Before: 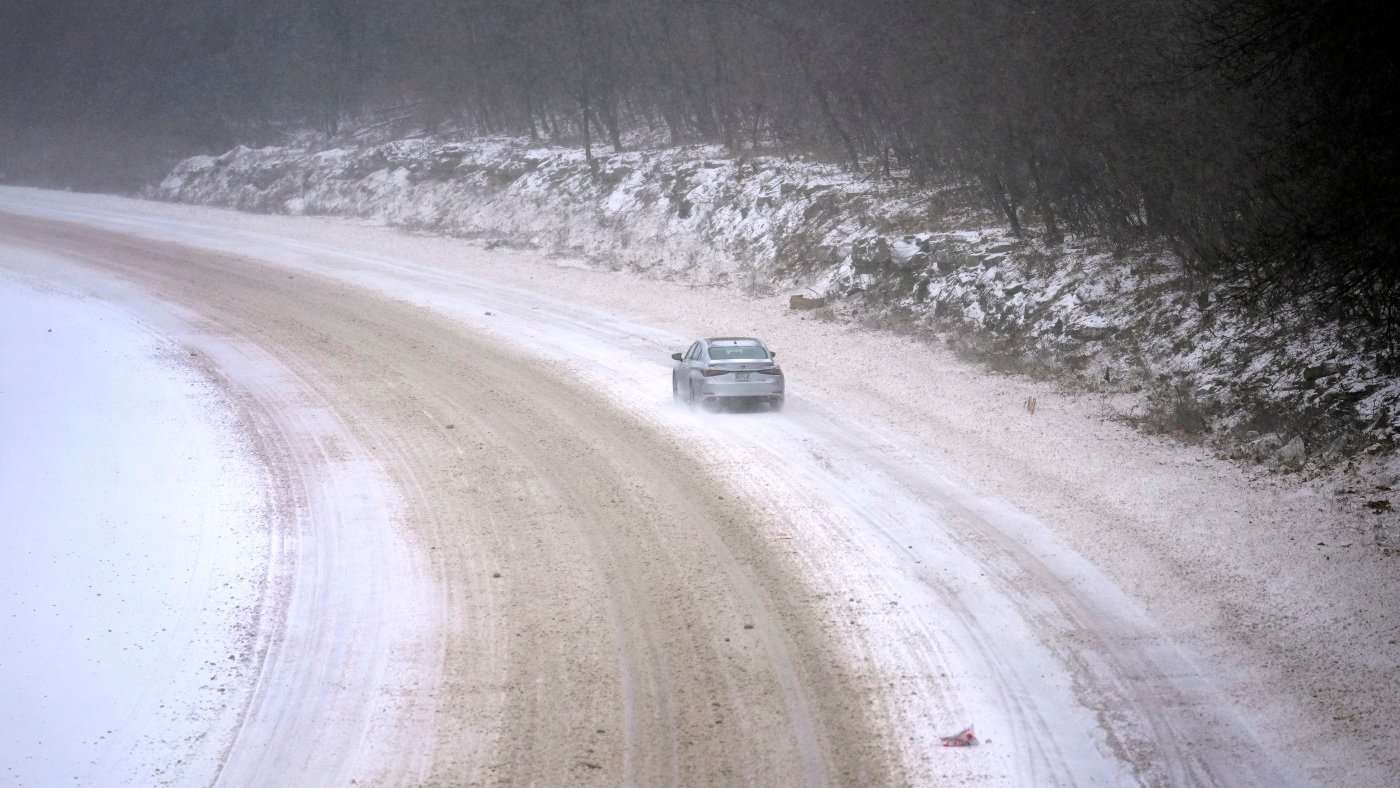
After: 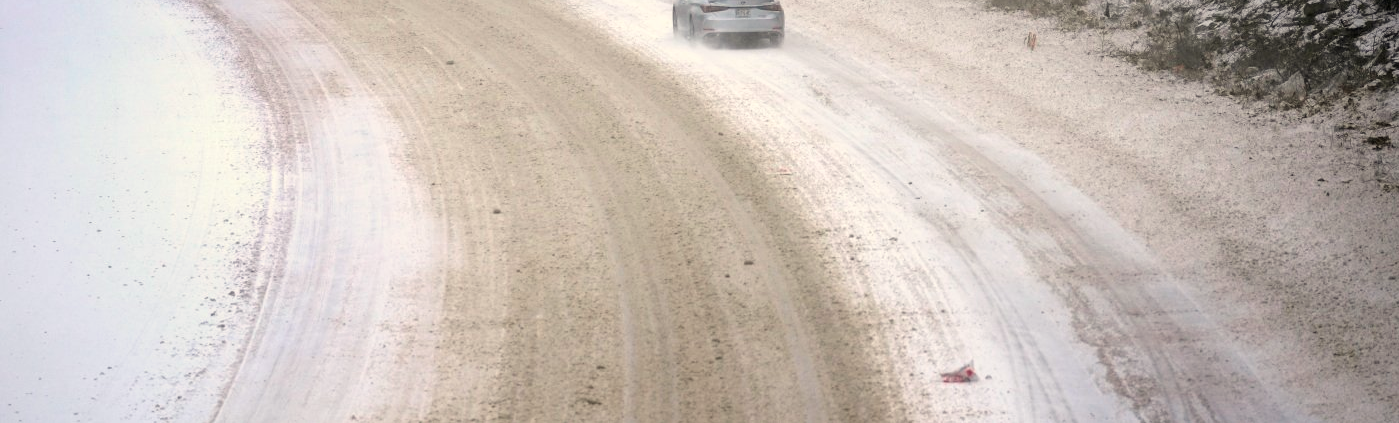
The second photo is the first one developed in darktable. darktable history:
crop and rotate: top 46.237%
white balance: red 1.029, blue 0.92
